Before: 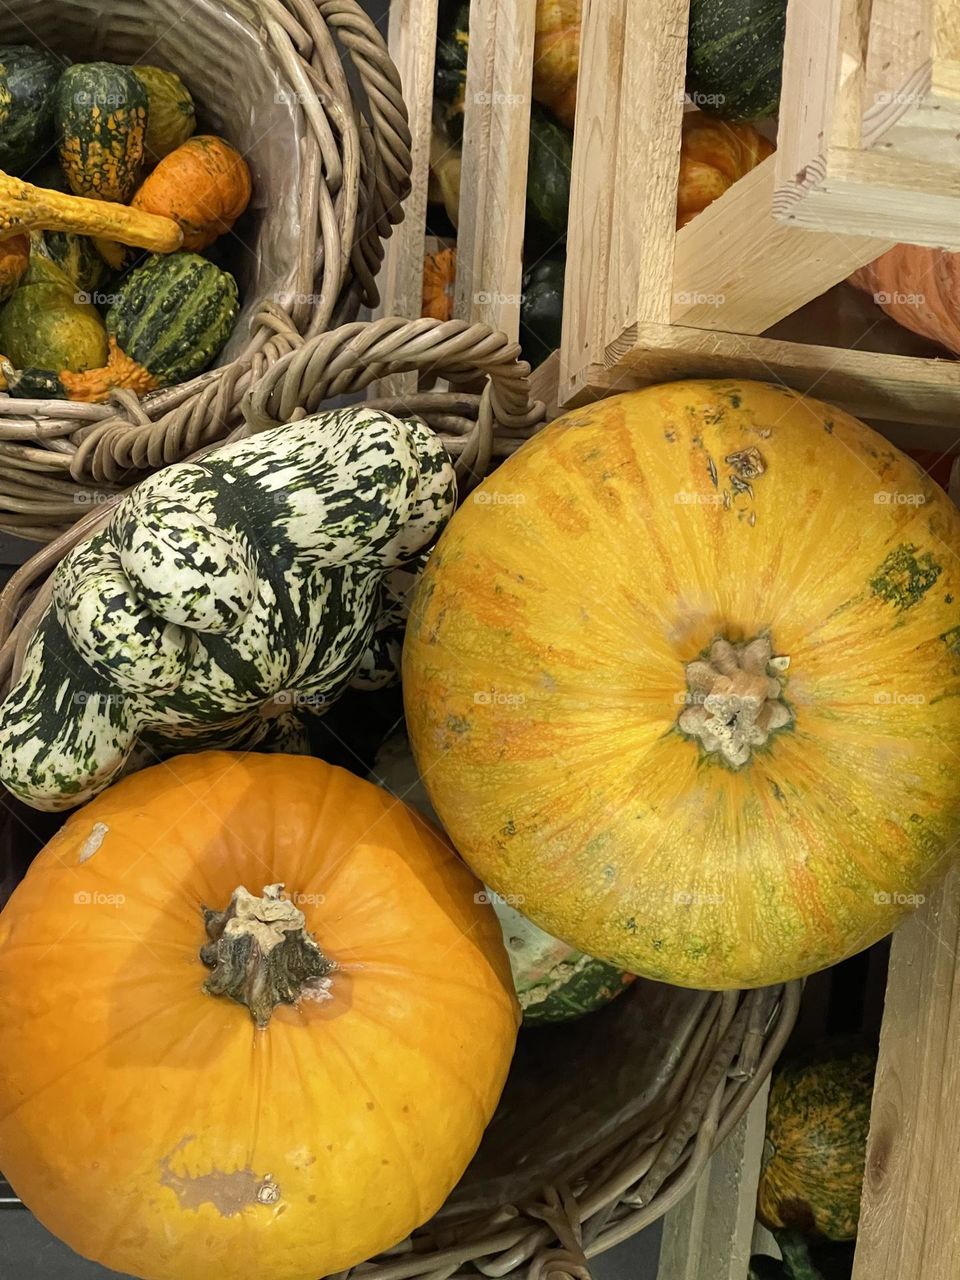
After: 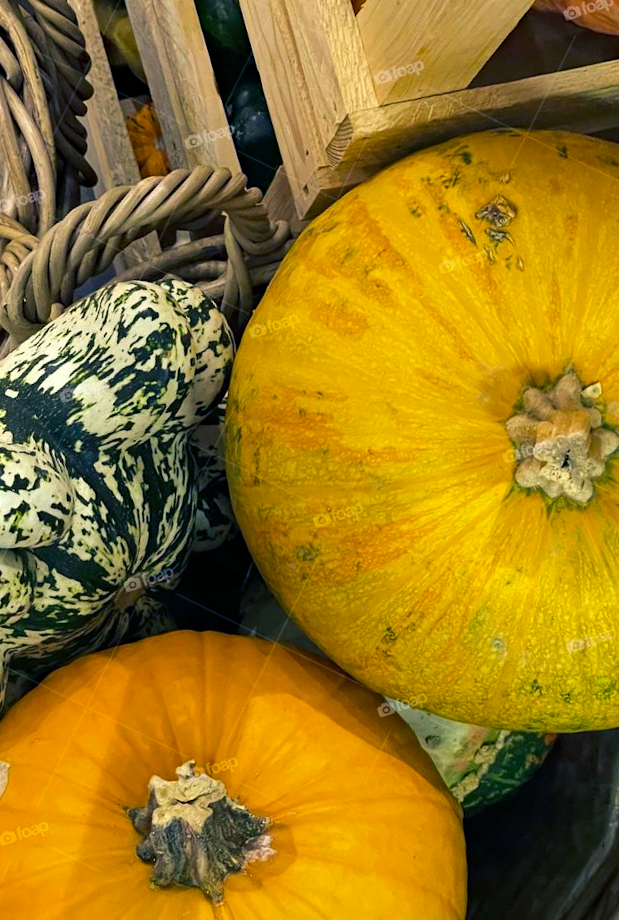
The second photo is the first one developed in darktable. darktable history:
haze removal: compatibility mode true, adaptive false
color balance rgb: shadows lift › luminance -41.037%, shadows lift › chroma 13.919%, shadows lift › hue 261.04°, perceptual saturation grading › global saturation 29.962%, global vibrance 20%
crop and rotate: angle 18.74°, left 6.962%, right 4.247%, bottom 1.089%
